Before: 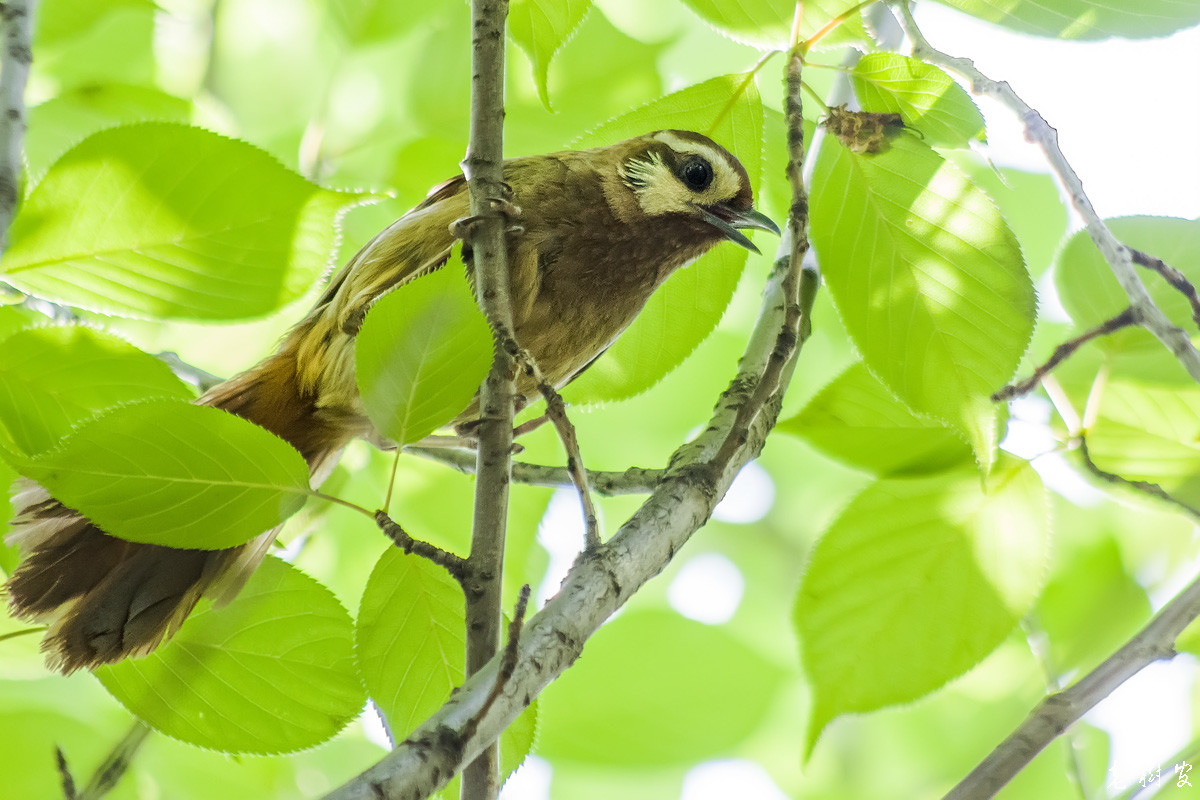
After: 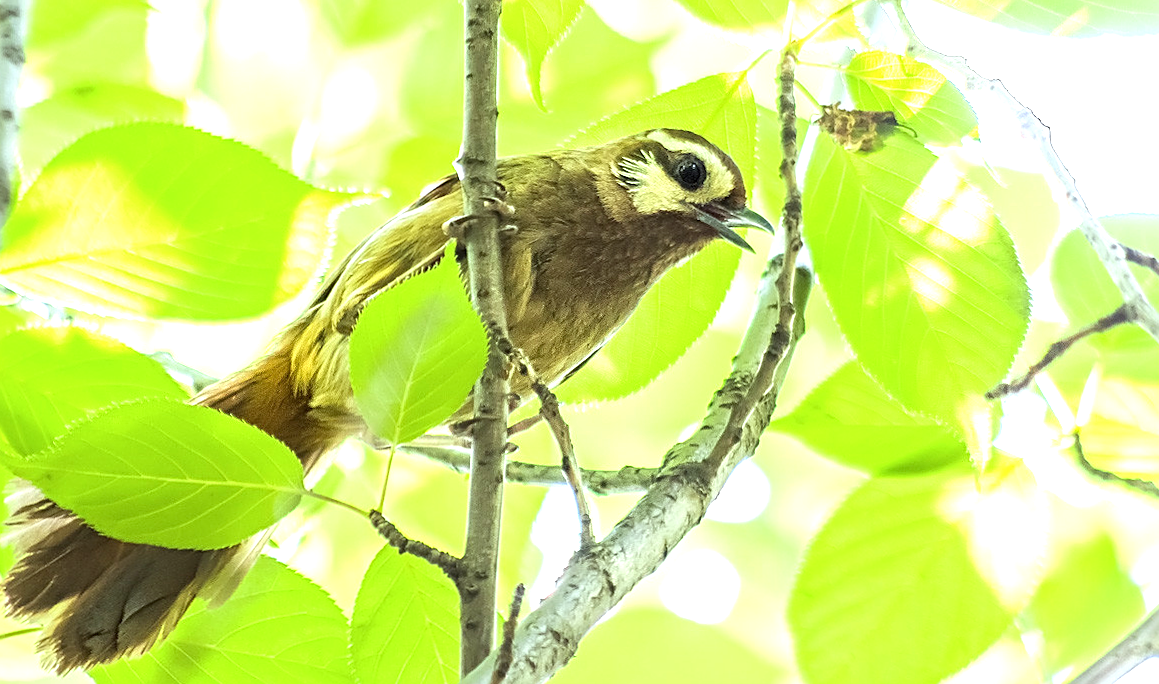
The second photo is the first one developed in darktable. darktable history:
crop and rotate: angle 0.146°, left 0.367%, right 2.624%, bottom 14.139%
color correction: highlights a* -2.82, highlights b* -2.21, shadows a* 2.13, shadows b* 2.64
exposure: exposure 1 EV, compensate highlight preservation false
sharpen: on, module defaults
